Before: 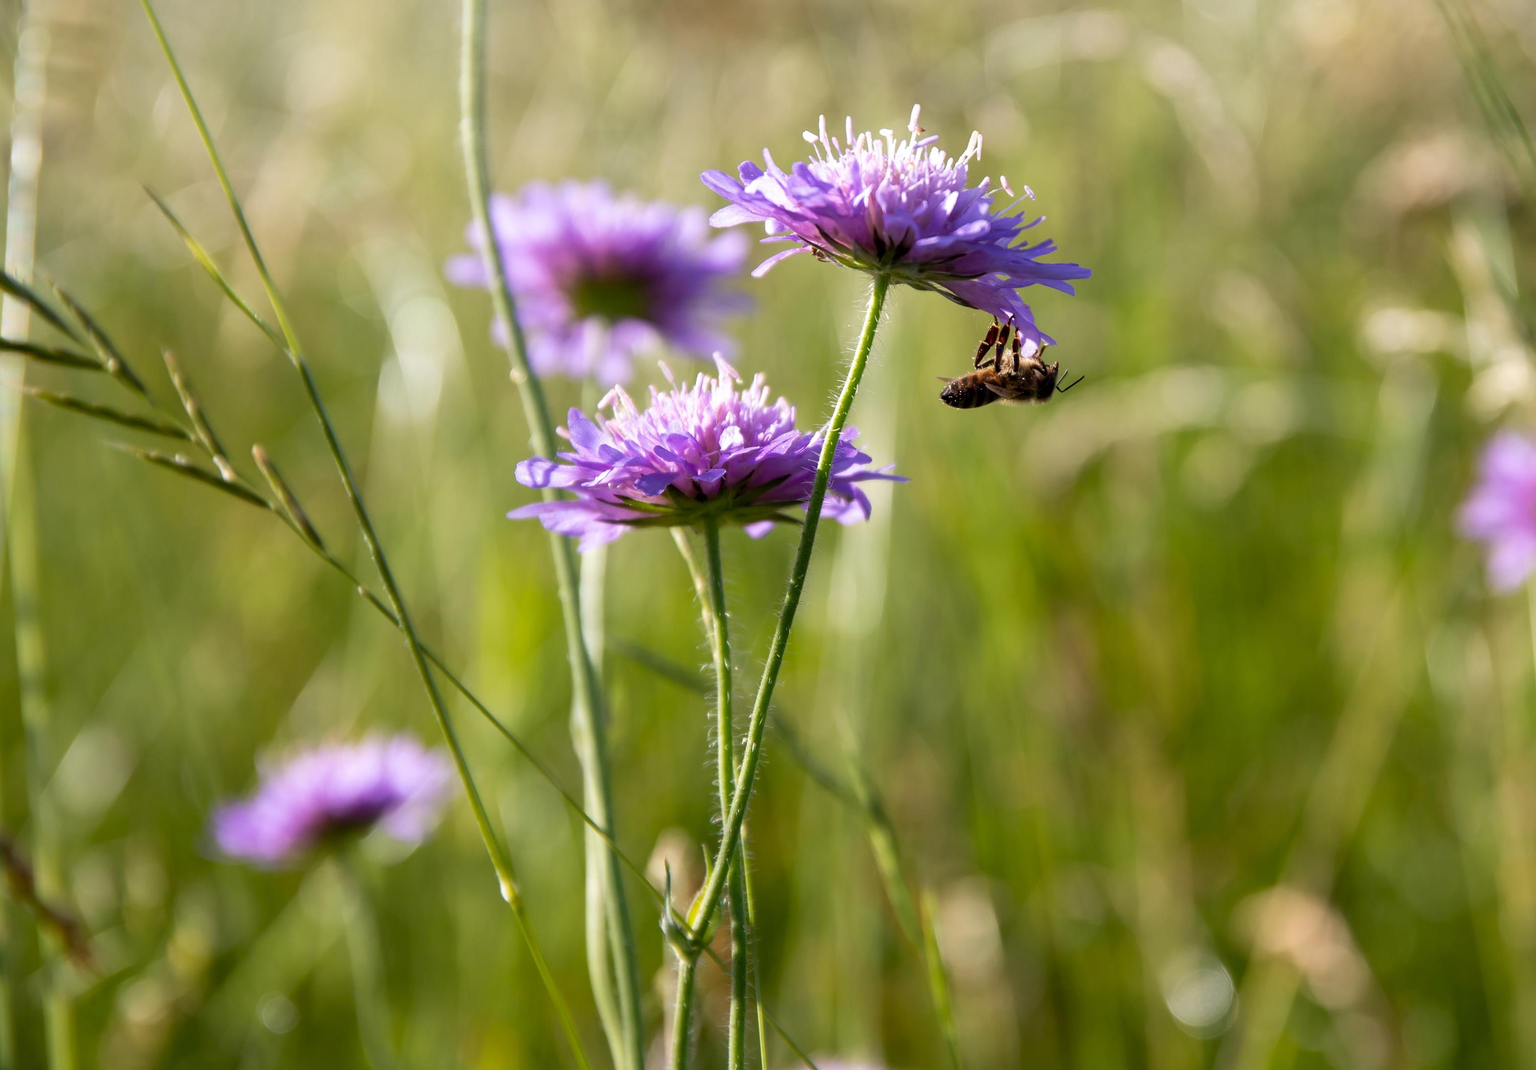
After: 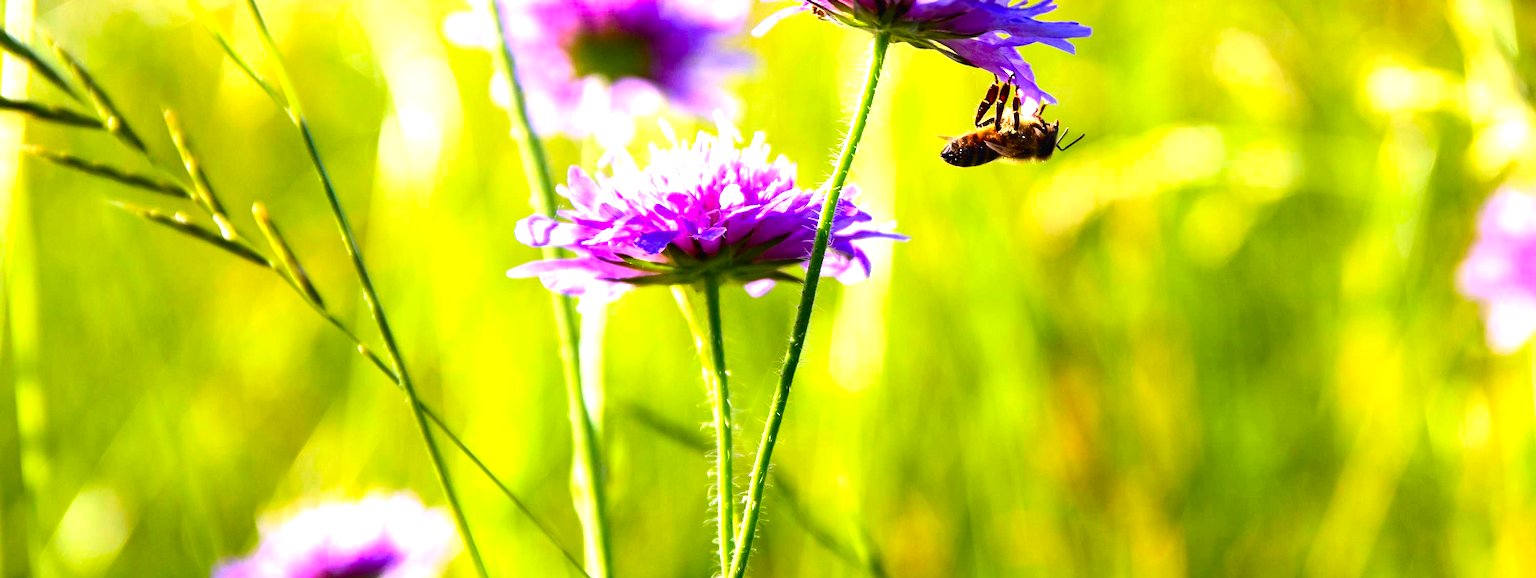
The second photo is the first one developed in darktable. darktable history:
haze removal: compatibility mode true, adaptive false
contrast brightness saturation: contrast 0.191, brightness -0.108, saturation 0.211
exposure: black level correction 0, exposure 1.503 EV, compensate highlight preservation false
crop and rotate: top 22.627%, bottom 23.302%
color balance rgb: global offset › luminance 0.701%, perceptual saturation grading › global saturation 31.2%
